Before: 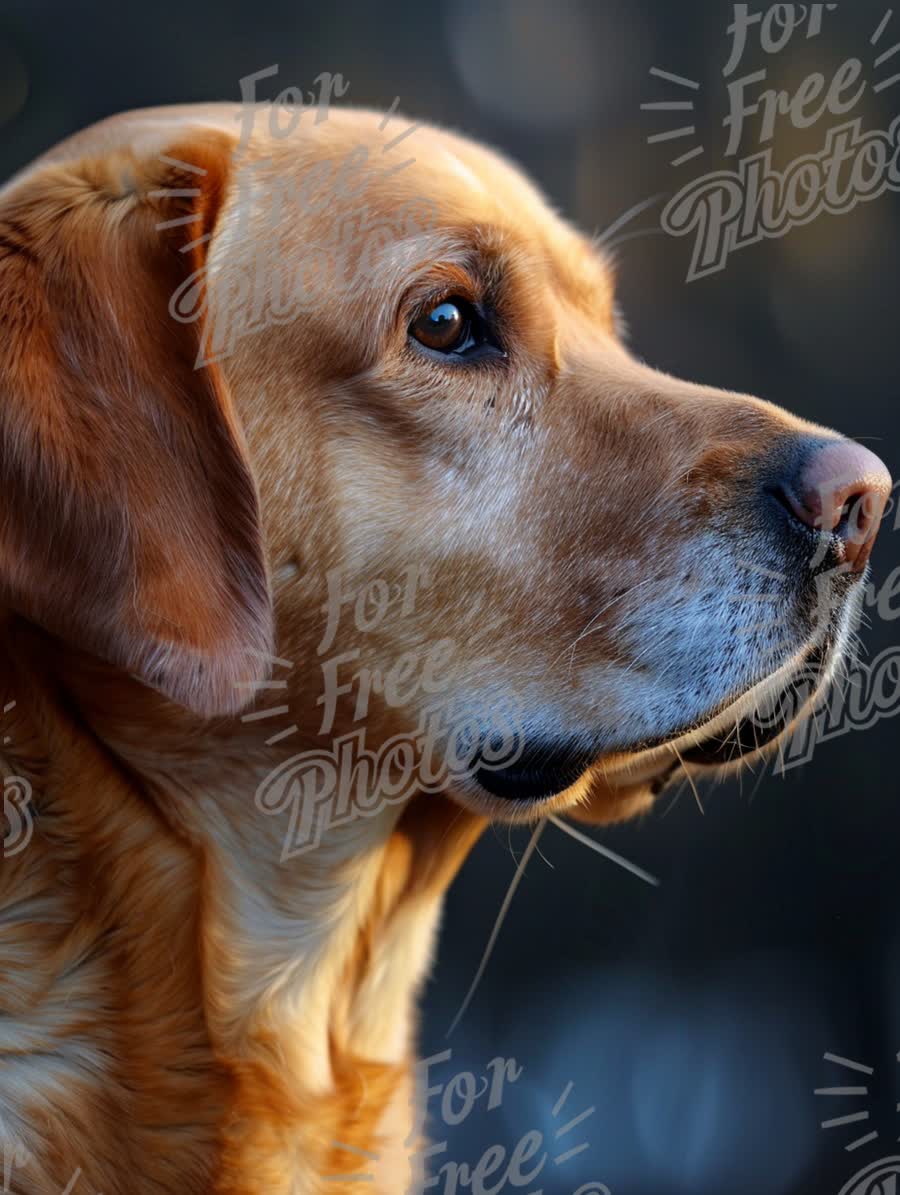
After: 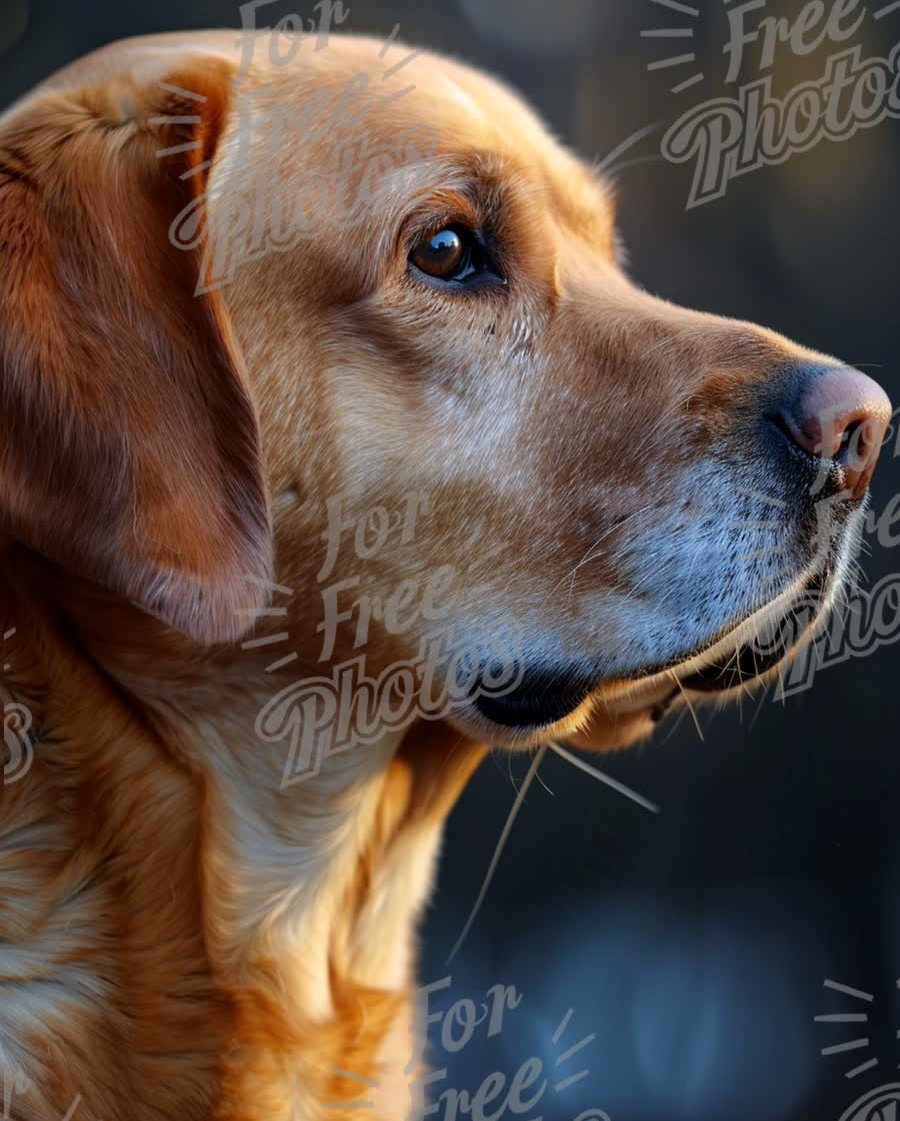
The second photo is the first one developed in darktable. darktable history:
crop and rotate: top 6.109%
